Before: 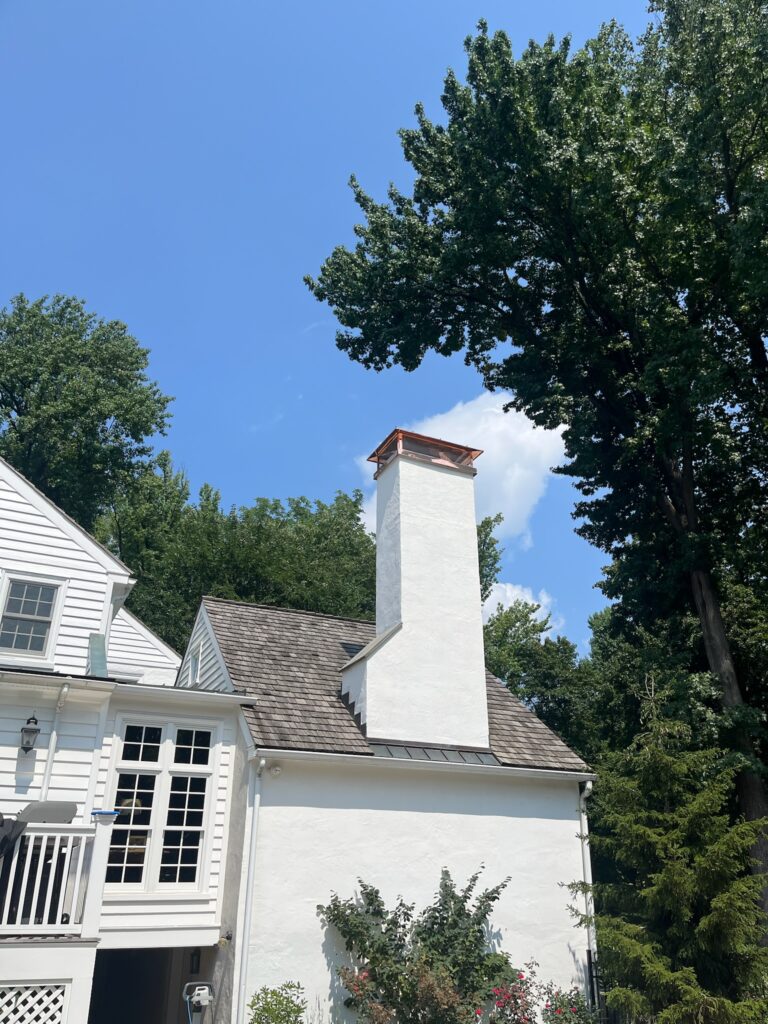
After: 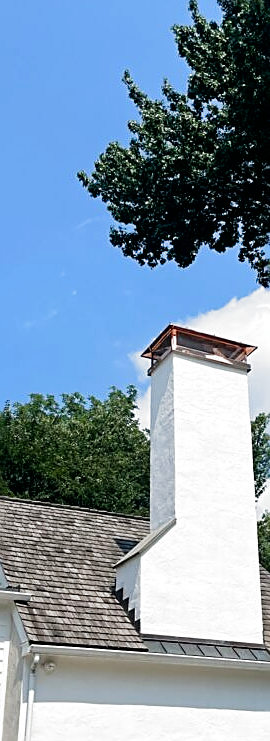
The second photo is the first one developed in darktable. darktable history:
filmic rgb: black relative exposure -8.2 EV, white relative exposure 2.2 EV, threshold 3 EV, hardness 7.11, latitude 75%, contrast 1.325, highlights saturation mix -2%, shadows ↔ highlights balance 30%, preserve chrominance no, color science v5 (2021), contrast in shadows safe, contrast in highlights safe, enable highlight reconstruction true
crop and rotate: left 29.476%, top 10.214%, right 35.32%, bottom 17.333%
sharpen: amount 0.6
